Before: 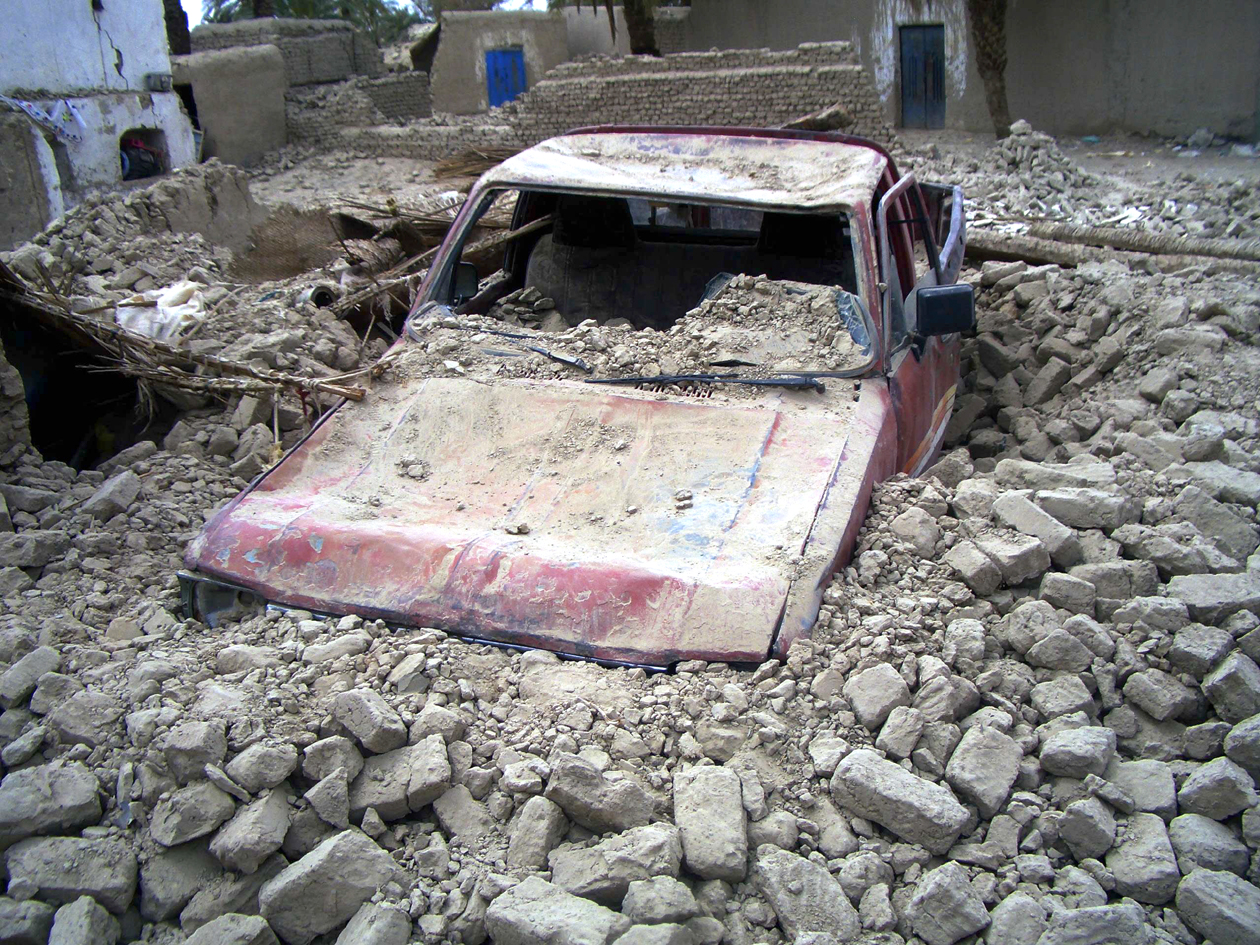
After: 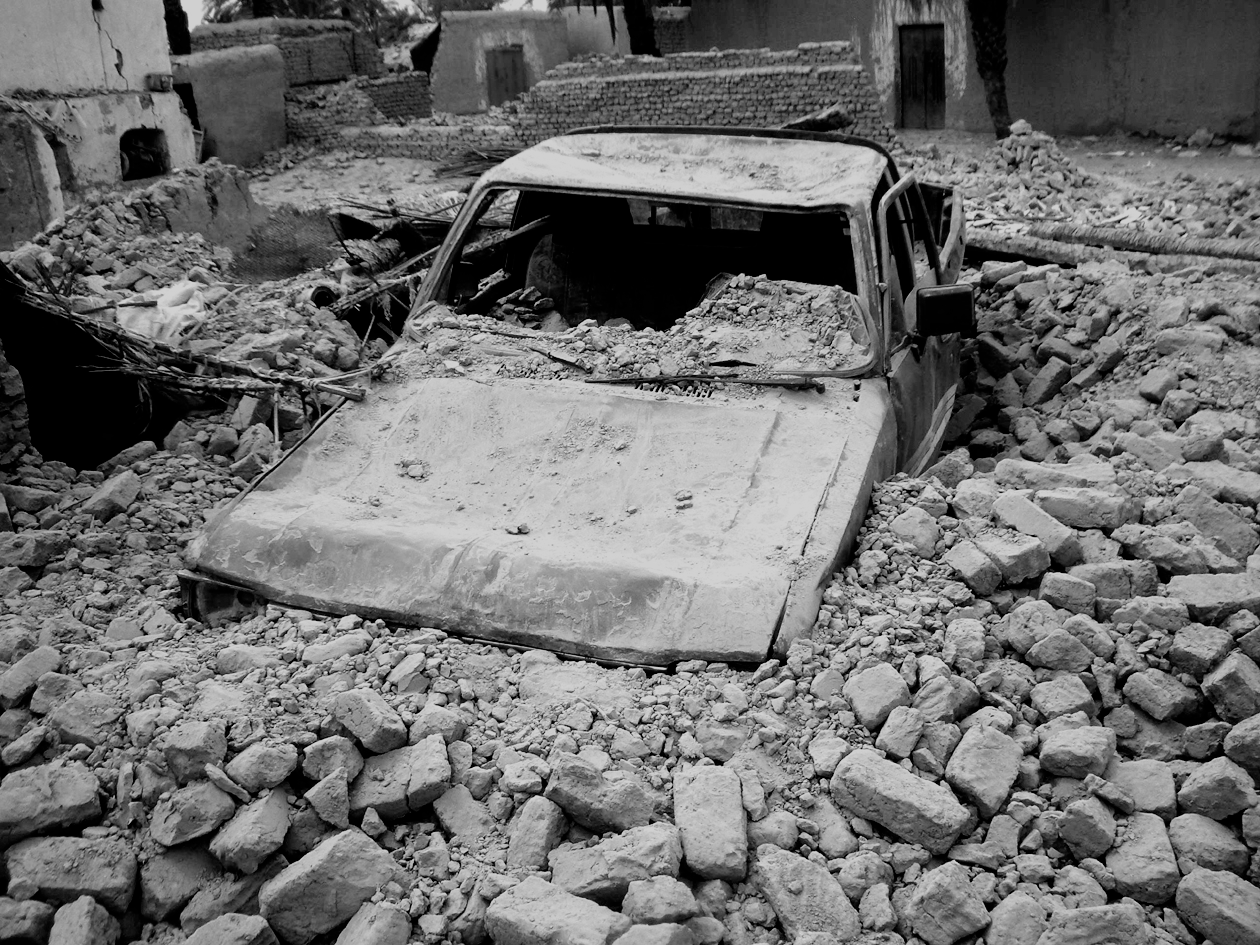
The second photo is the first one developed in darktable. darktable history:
filmic rgb: black relative exposure -4.14 EV, white relative exposure 5.1 EV, hardness 2.11, contrast 1.165
monochrome: a -6.99, b 35.61, size 1.4
